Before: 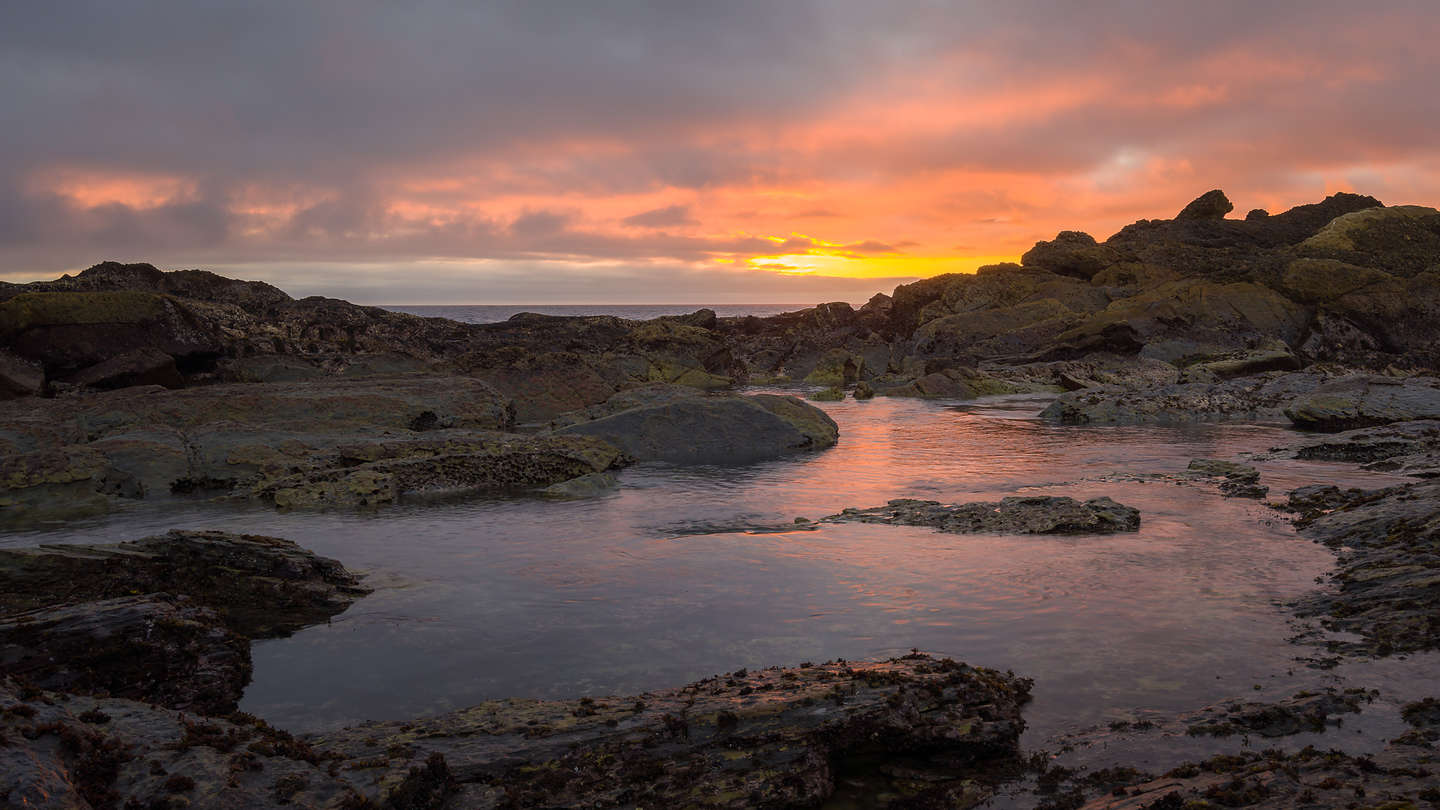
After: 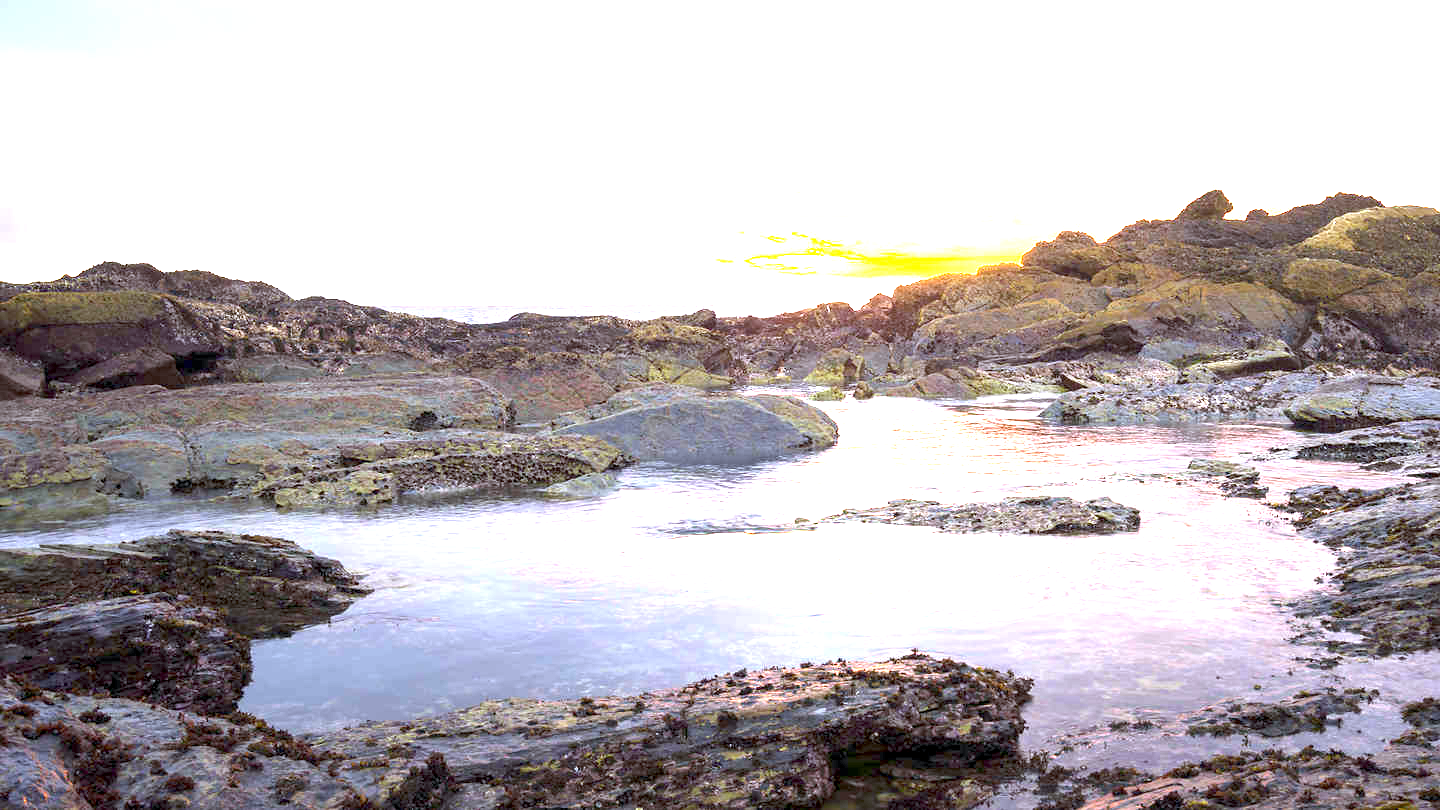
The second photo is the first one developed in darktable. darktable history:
exposure: black level correction 0.001, exposure 1.822 EV, compensate exposure bias true, compensate highlight preservation false
white balance: red 0.931, blue 1.11
